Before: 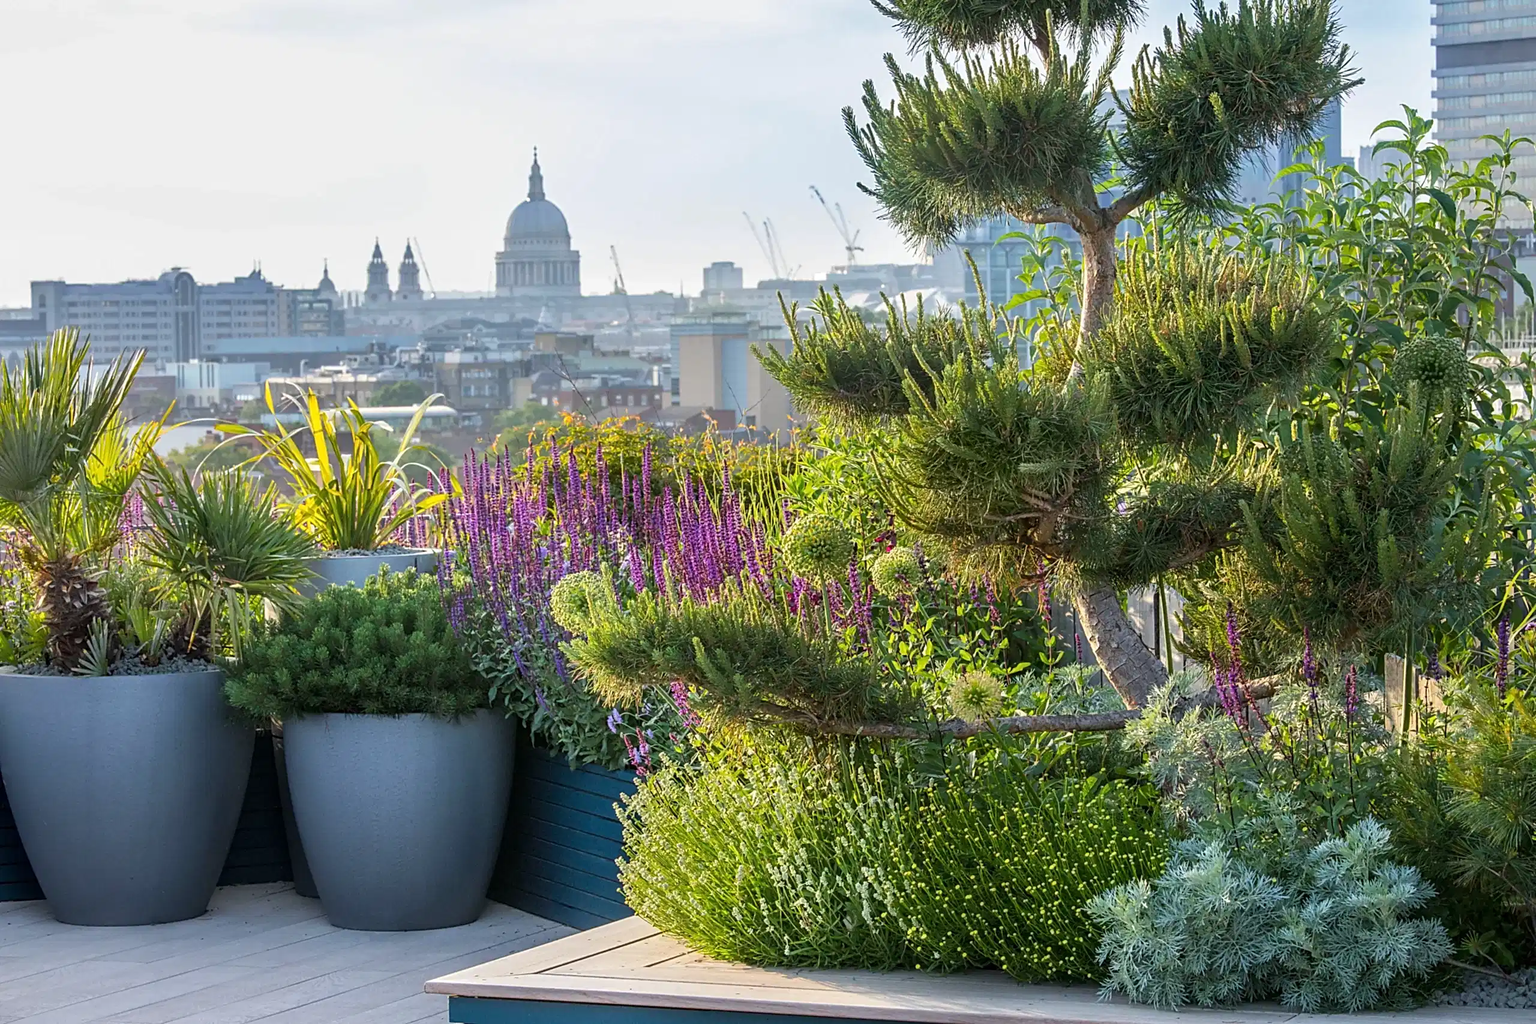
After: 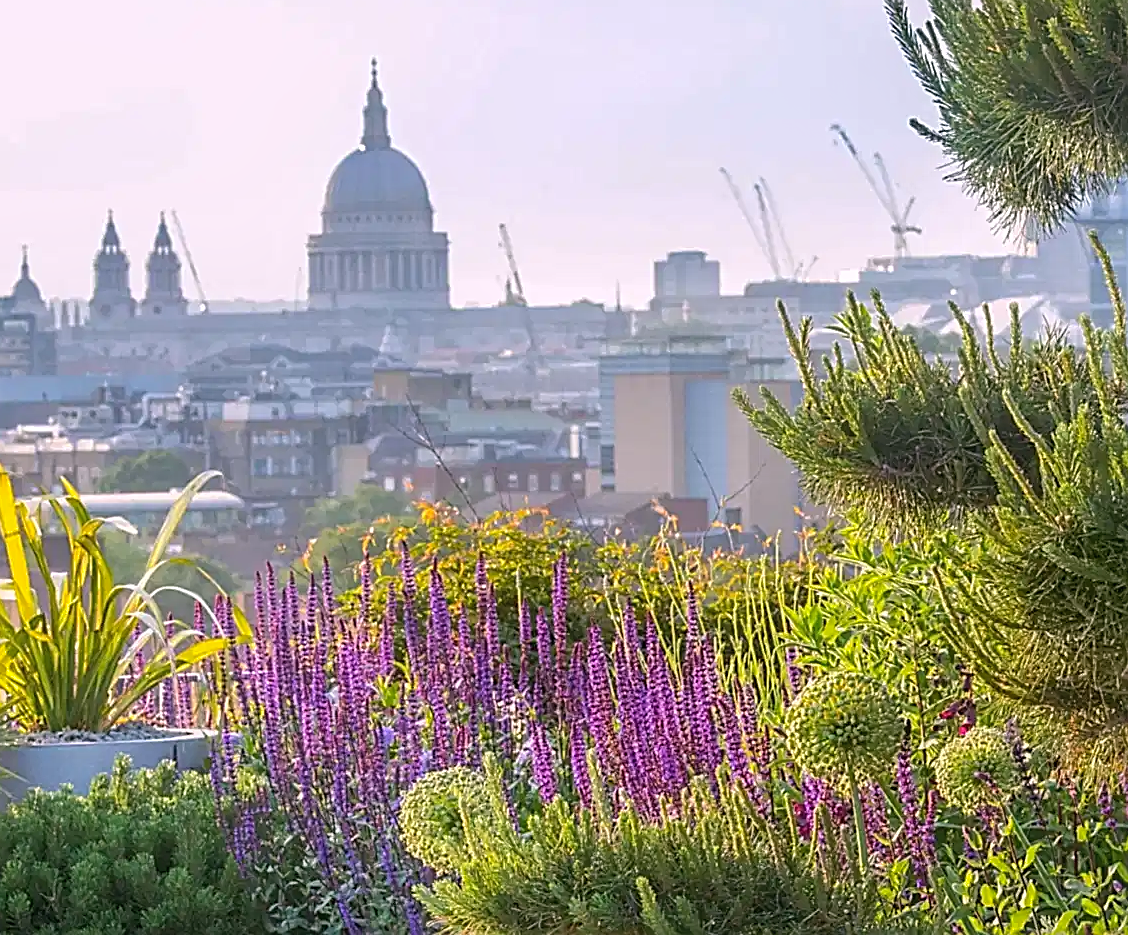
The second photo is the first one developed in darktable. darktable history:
white balance: red 1.05, blue 1.072
crop: left 20.248%, top 10.86%, right 35.675%, bottom 34.321%
color correction: highlights b* 3
sharpen: on, module defaults
contrast equalizer: y [[0.439, 0.44, 0.442, 0.457, 0.493, 0.498], [0.5 ×6], [0.5 ×6], [0 ×6], [0 ×6]], mix 0.59
shadows and highlights: shadows 10, white point adjustment 1, highlights -40
